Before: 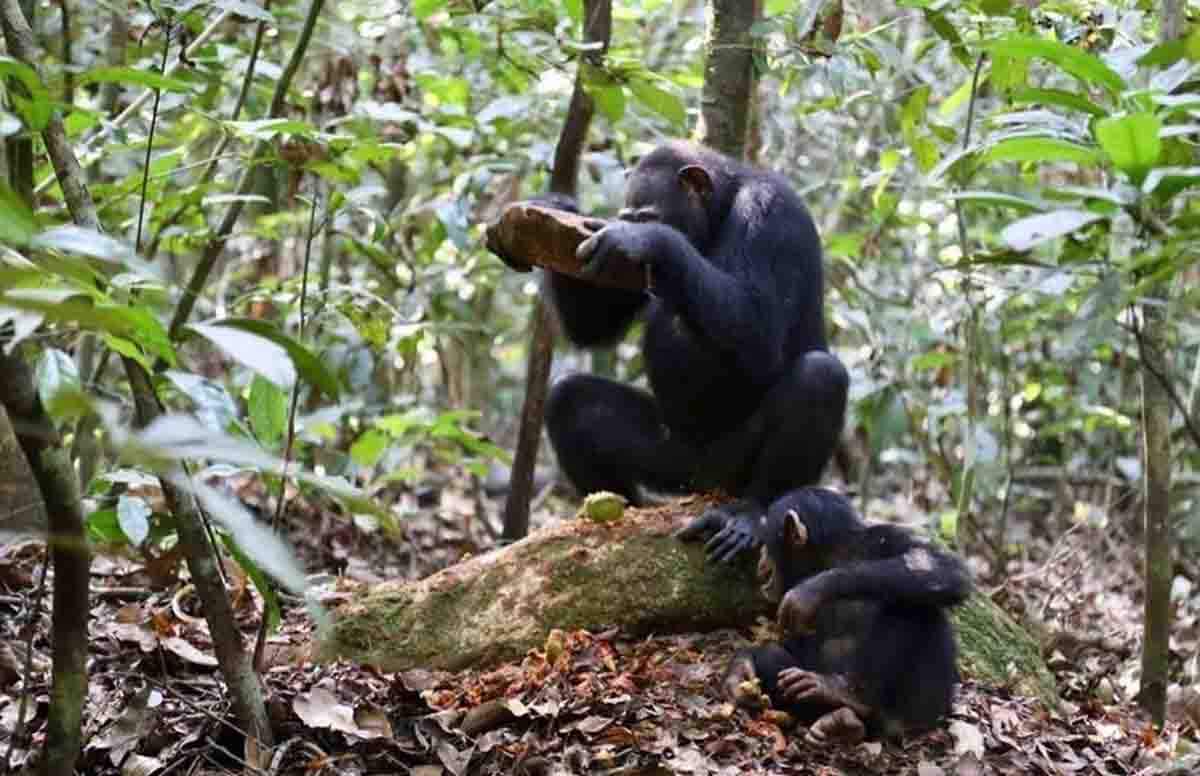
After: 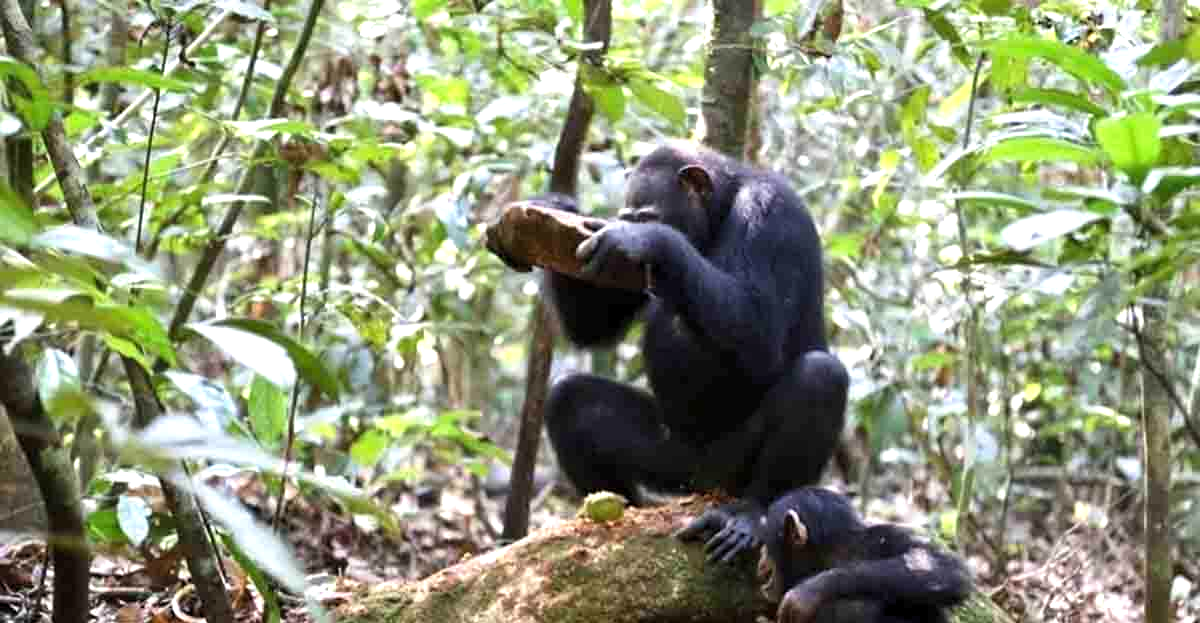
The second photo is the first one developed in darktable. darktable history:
levels: levels [0.016, 0.492, 0.969]
exposure: exposure 0.497 EV, compensate highlight preservation false
crop: bottom 19.631%
